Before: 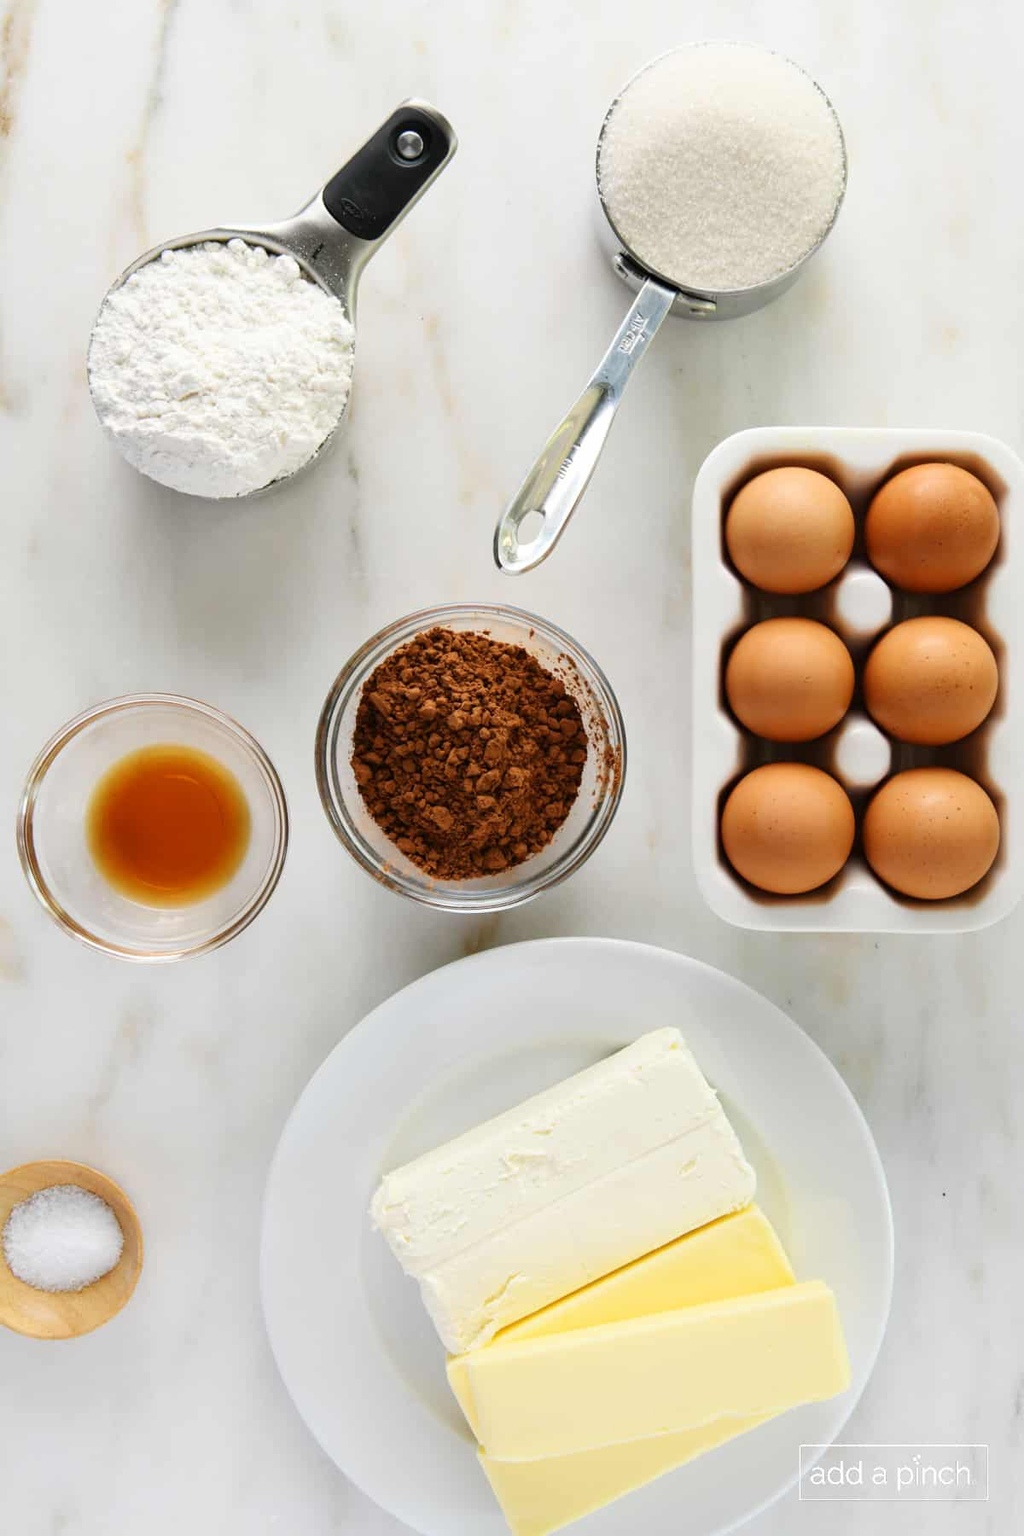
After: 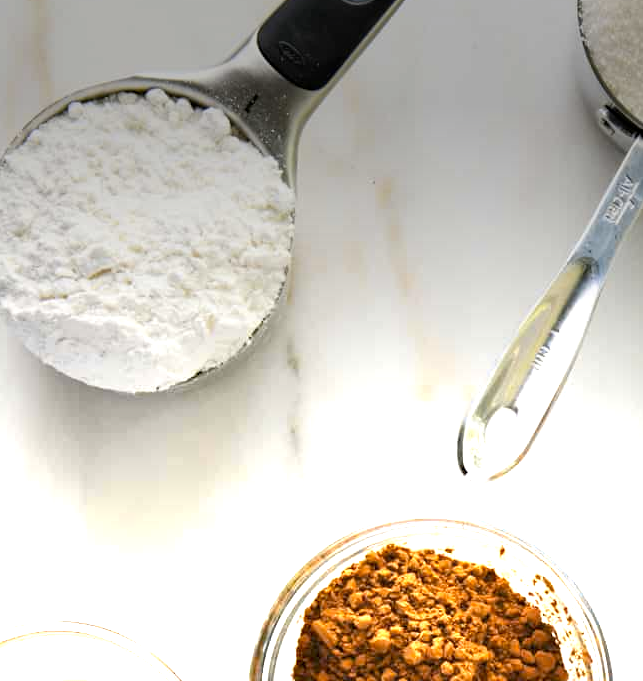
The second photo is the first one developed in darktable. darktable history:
exposure: exposure -1 EV, compensate highlight preservation false
graduated density: density -3.9 EV
crop: left 10.121%, top 10.631%, right 36.218%, bottom 51.526%
haze removal: compatibility mode true, adaptive false
color contrast: green-magenta contrast 0.8, blue-yellow contrast 1.1, unbound 0
